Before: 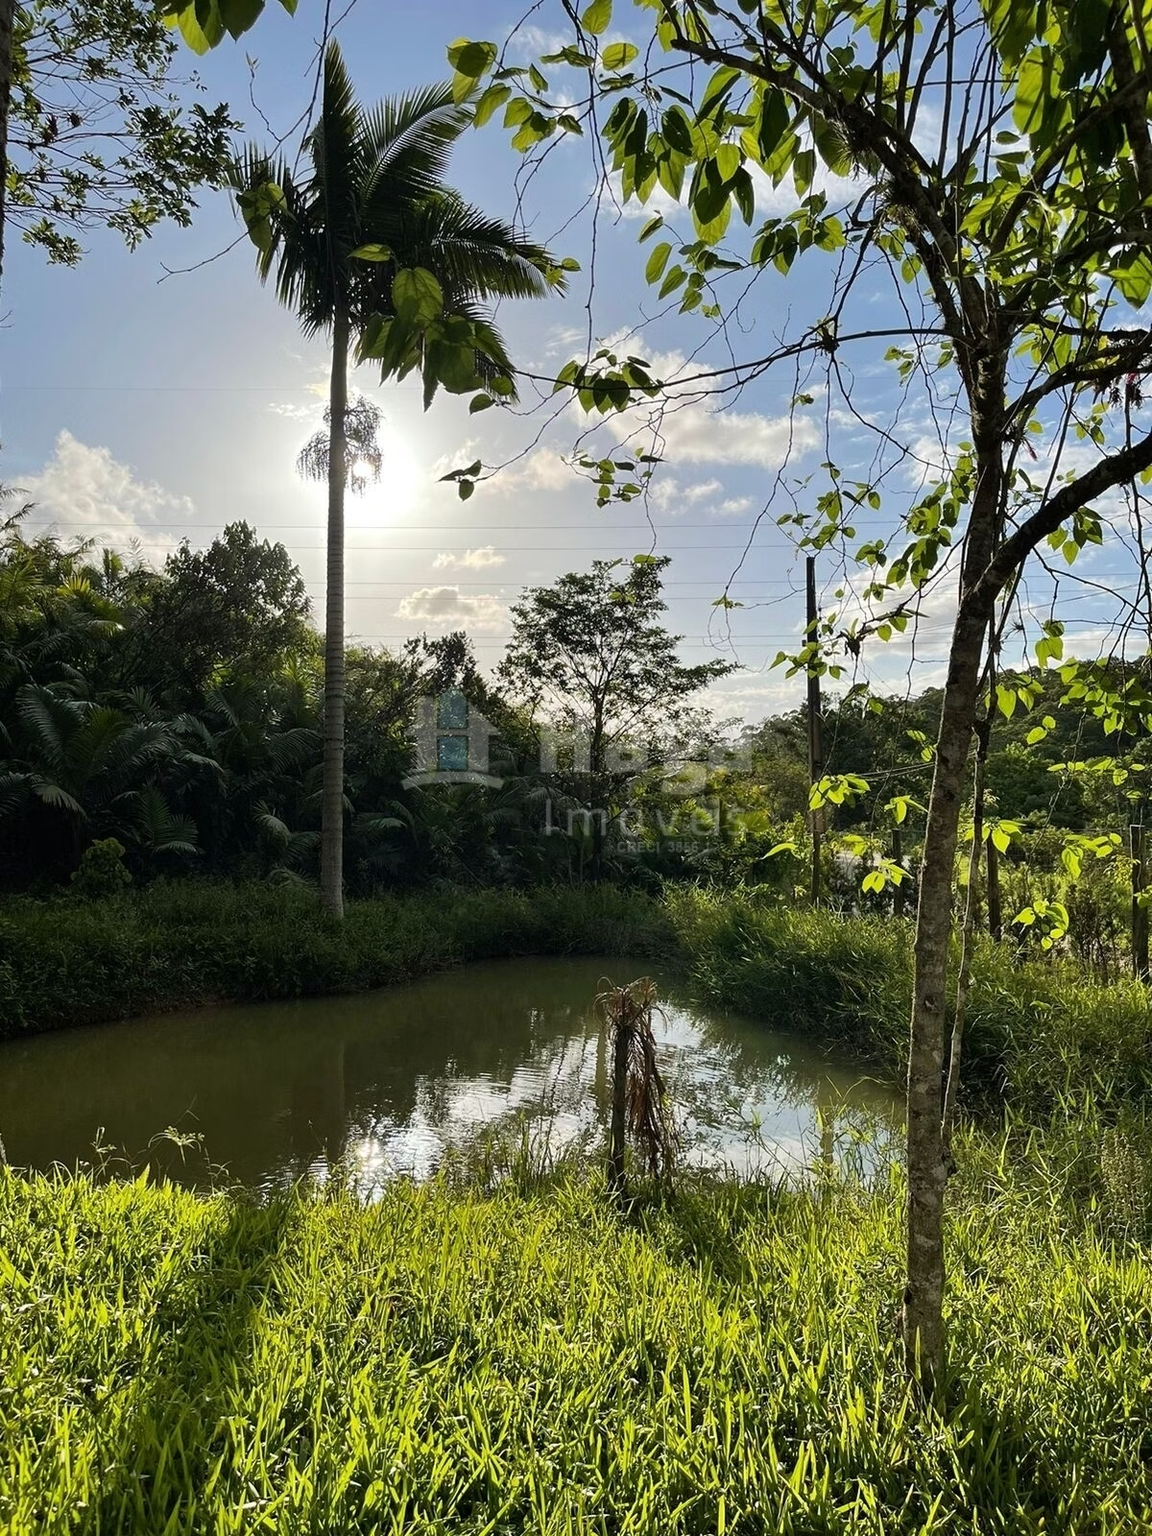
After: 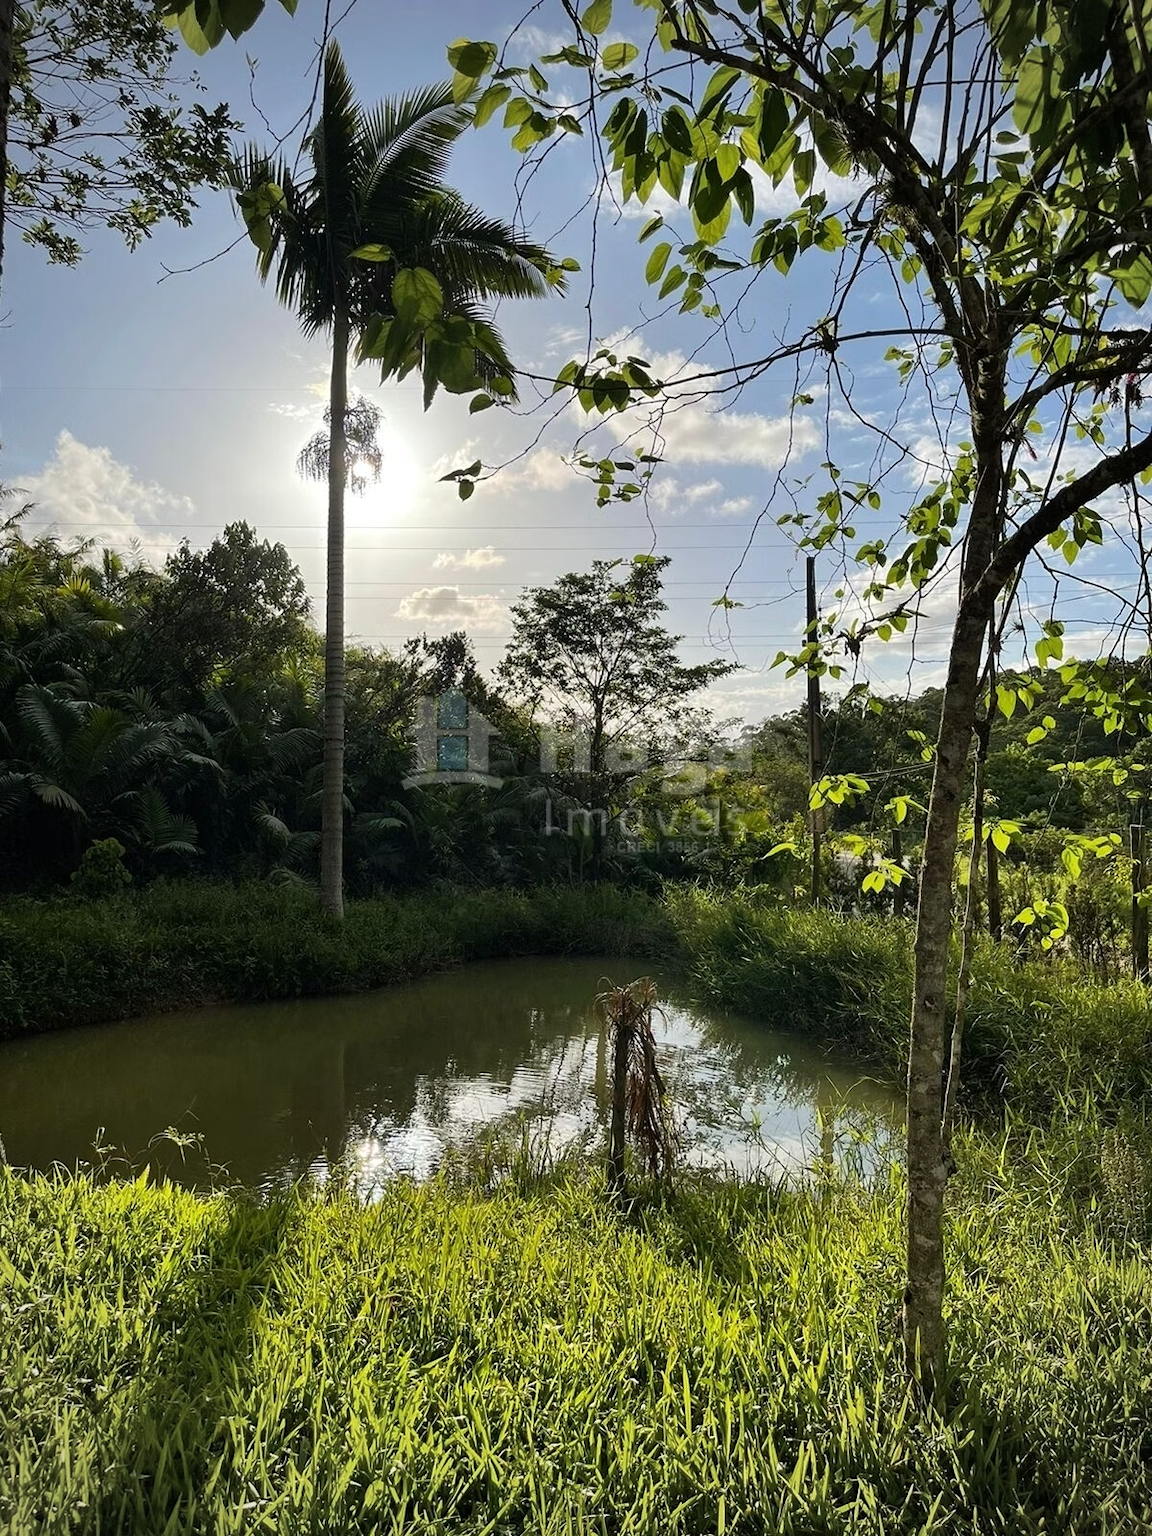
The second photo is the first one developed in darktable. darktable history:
vignetting: fall-off radius 61.25%
